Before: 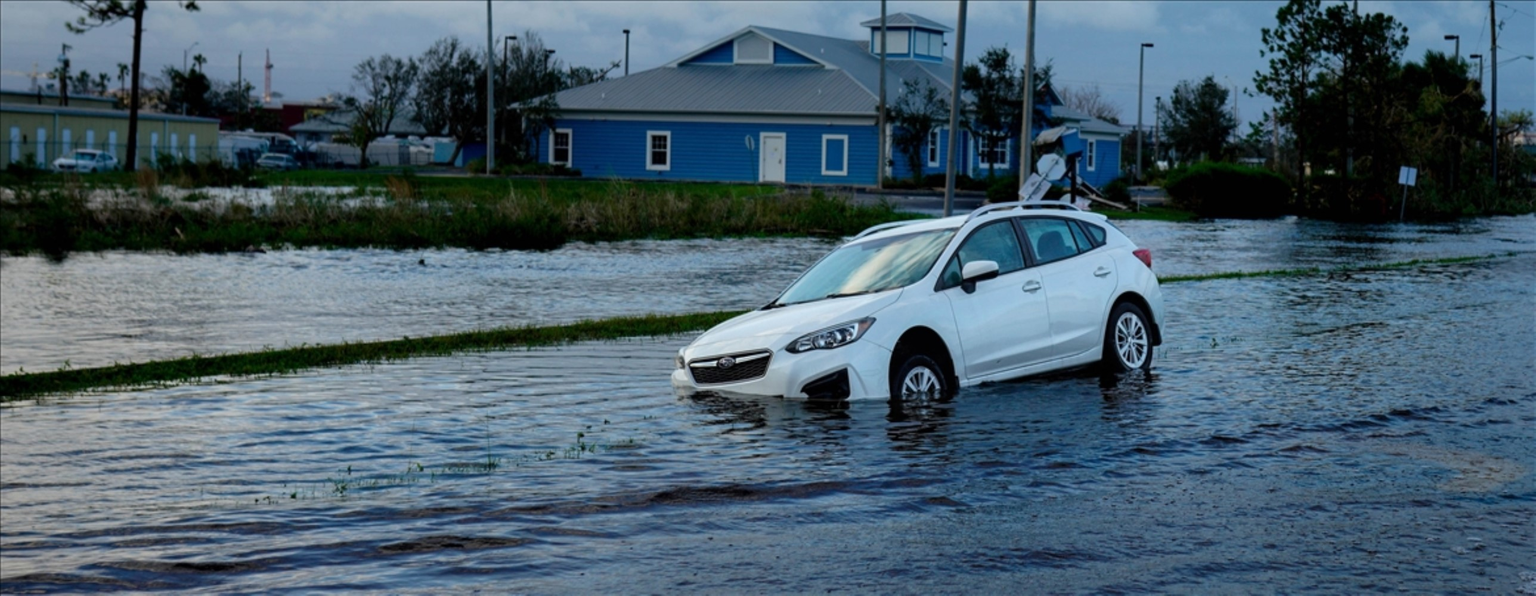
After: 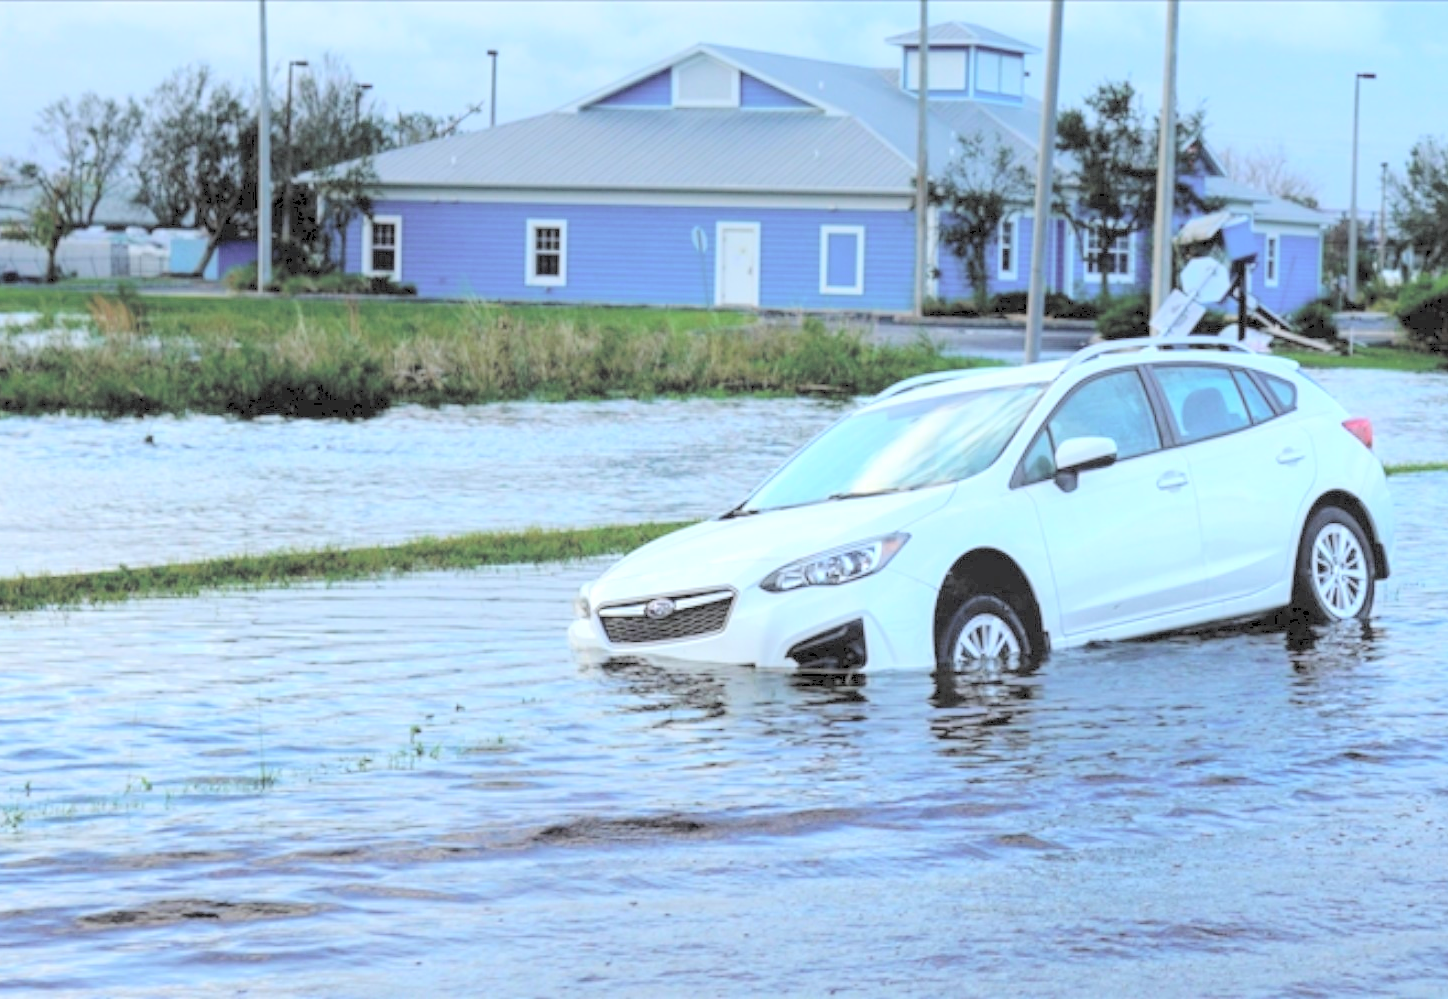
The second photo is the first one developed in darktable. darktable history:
contrast brightness saturation: brightness 1
crop: left 21.674%, right 22.086%
white balance: red 0.976, blue 1.04
exposure: exposure 0.648 EV, compensate highlight preservation false
